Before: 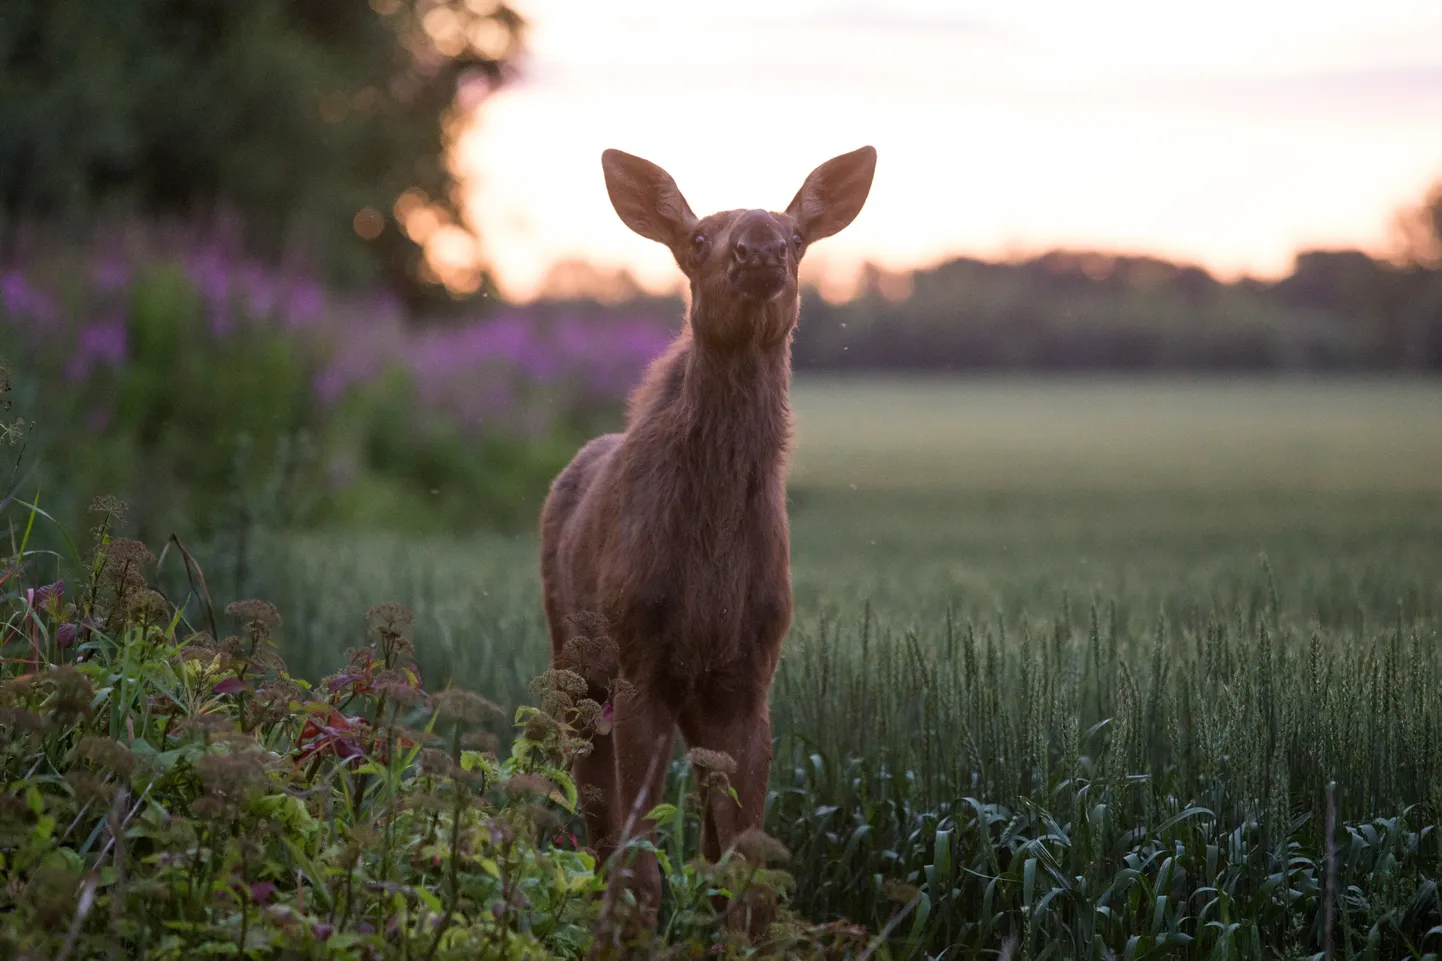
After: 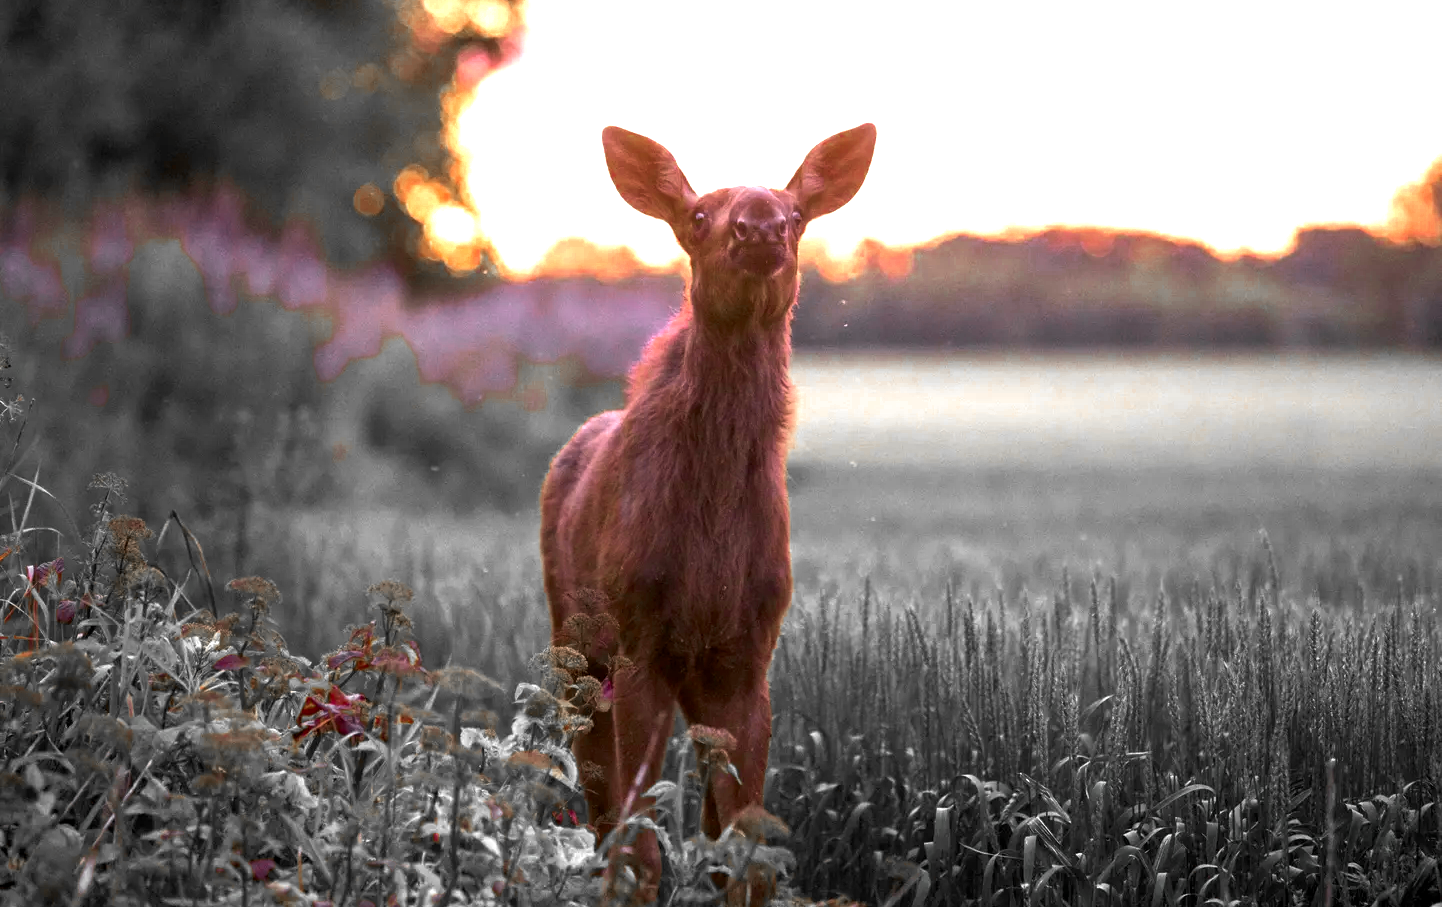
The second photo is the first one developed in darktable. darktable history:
color zones: curves: ch0 [(0, 0.497) (0.096, 0.361) (0.221, 0.538) (0.429, 0.5) (0.571, 0.5) (0.714, 0.5) (0.857, 0.5) (1, 0.497)]; ch1 [(0, 0.5) (0.143, 0.5) (0.257, -0.002) (0.429, 0.04) (0.571, -0.001) (0.714, -0.015) (0.857, 0.024) (1, 0.5)]
exposure: black level correction 0.001, exposure 1 EV, compensate highlight preservation false
crop and rotate: top 2.42%, bottom 3.16%
color balance rgb: highlights gain › chroma 0.213%, highlights gain › hue 332.9°, global offset › luminance -0.234%, perceptual saturation grading › global saturation 19.524%, perceptual brilliance grading › global brilliance 14.763%, perceptual brilliance grading › shadows -35.061%, global vibrance 23.678%
color correction: highlights a* 5.74, highlights b* 4.87
